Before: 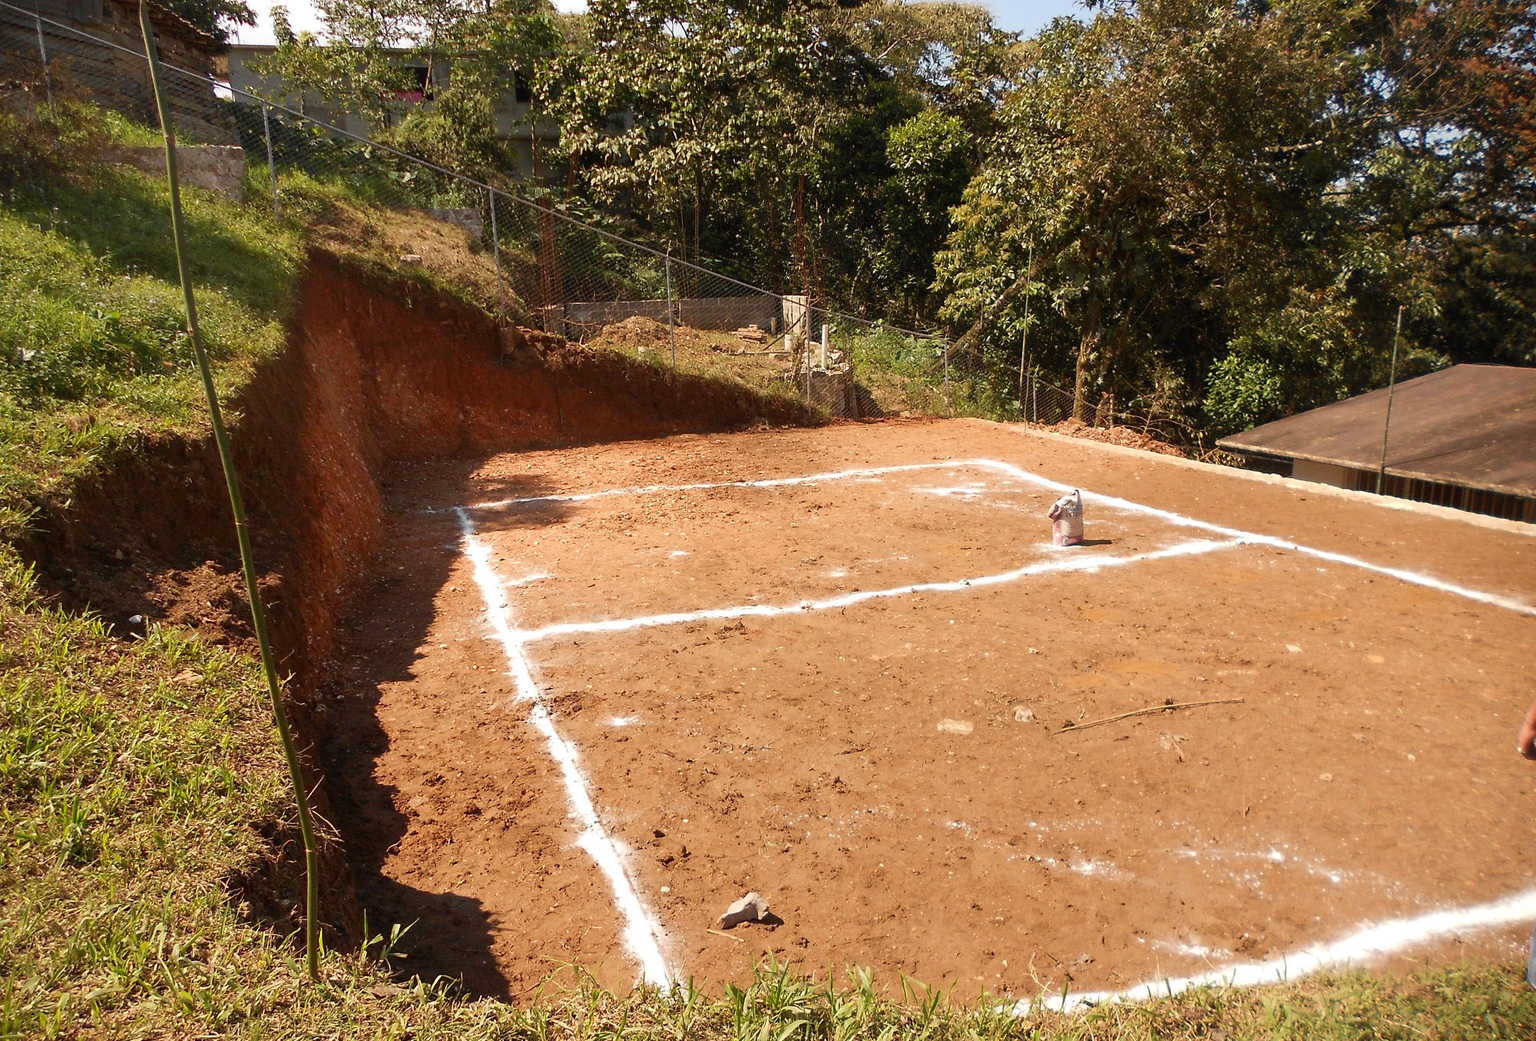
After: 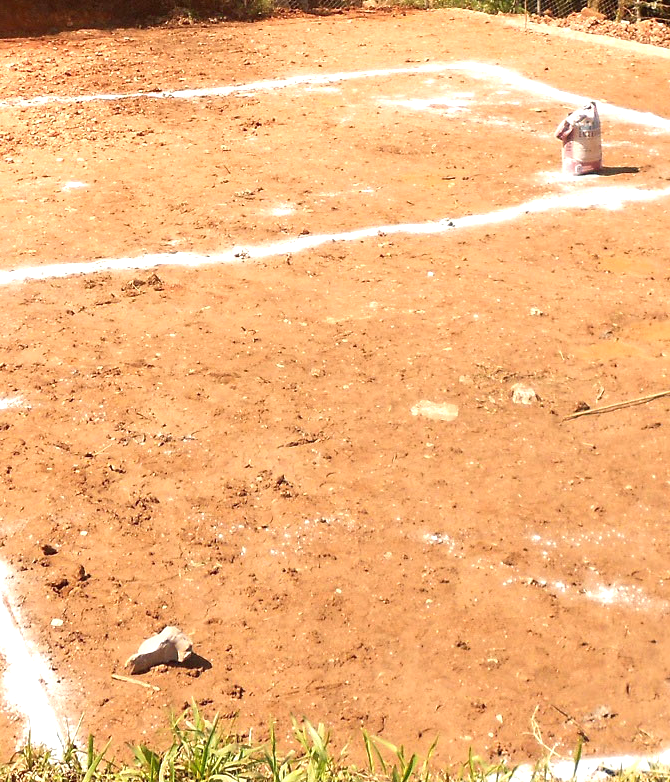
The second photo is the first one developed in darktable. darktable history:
crop: left 40.489%, top 39.594%, right 26.008%, bottom 2.72%
exposure: exposure 0.606 EV, compensate exposure bias true, compensate highlight preservation false
